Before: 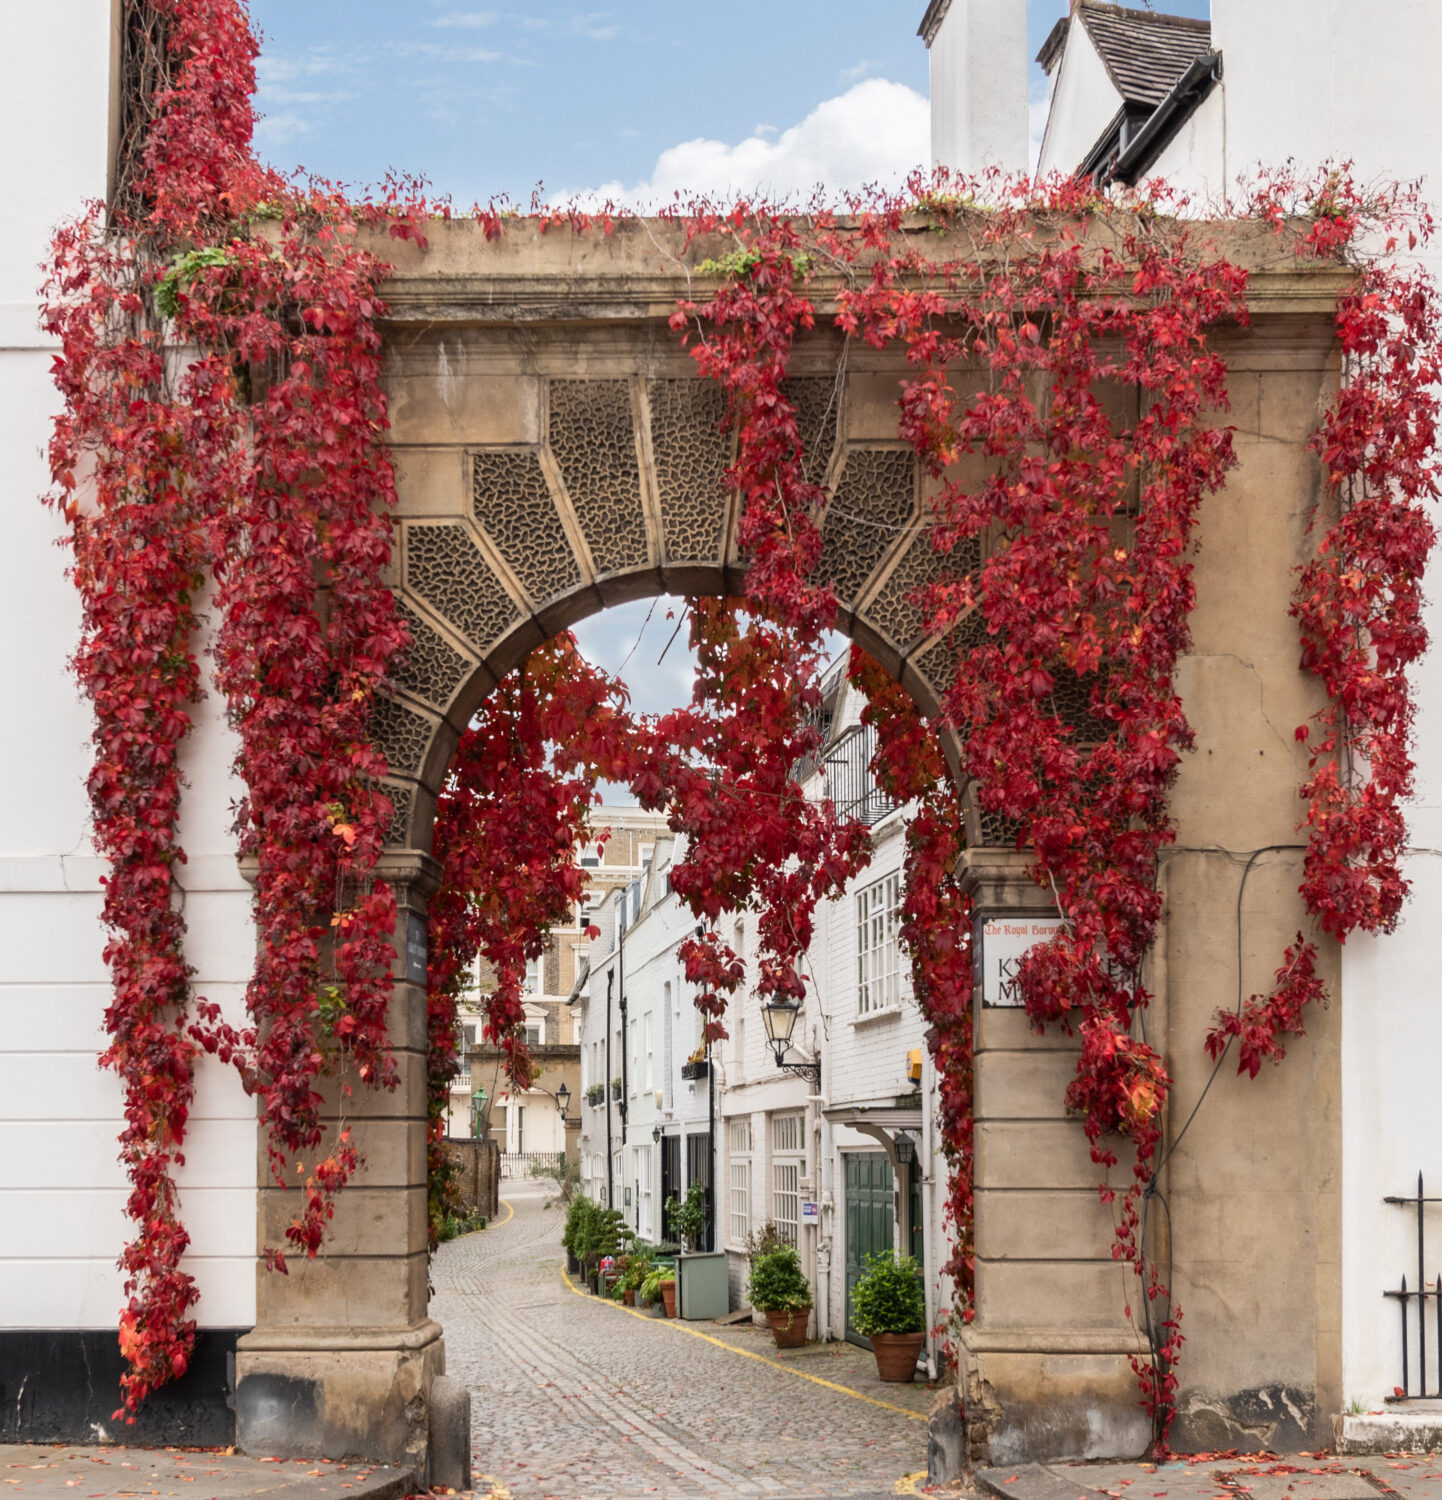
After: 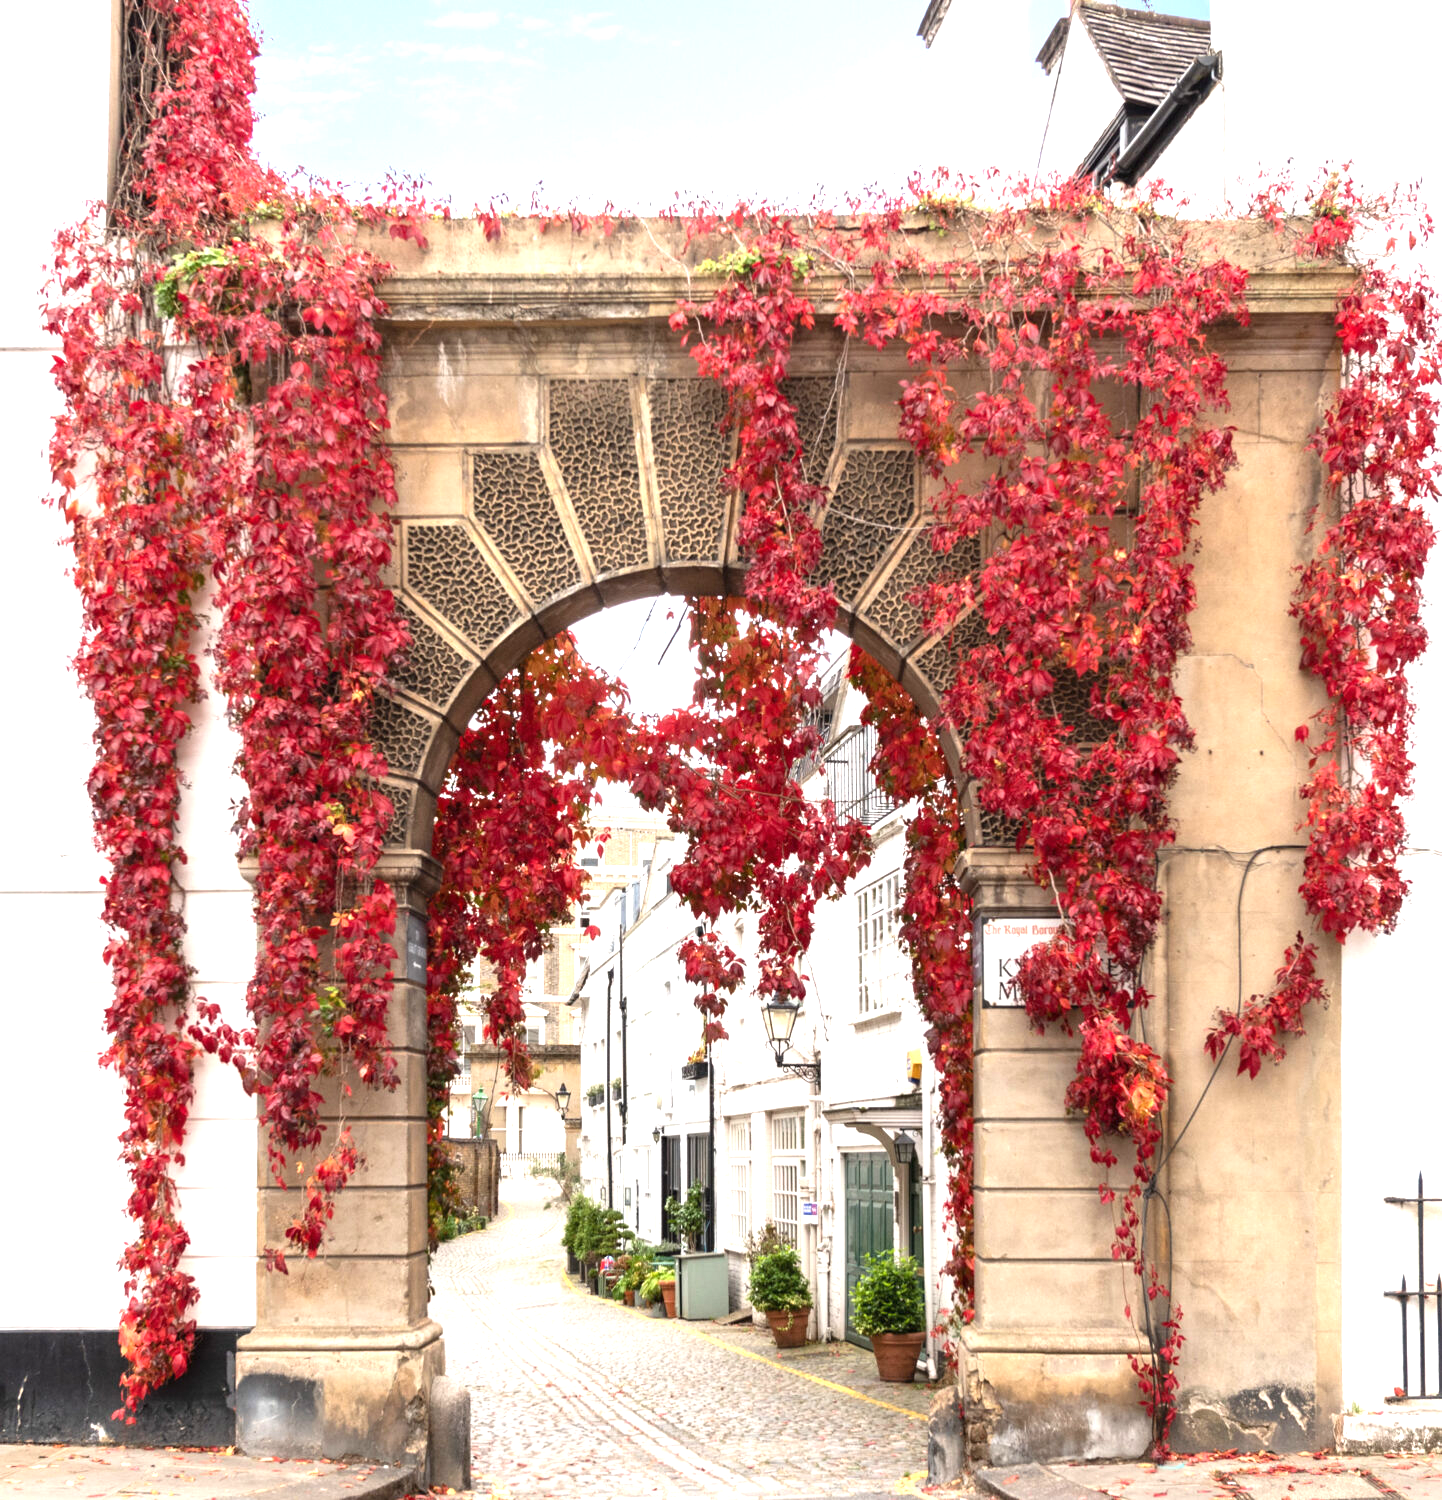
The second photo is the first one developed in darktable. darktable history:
exposure: black level correction 0, exposure 1.181 EV, compensate highlight preservation false
